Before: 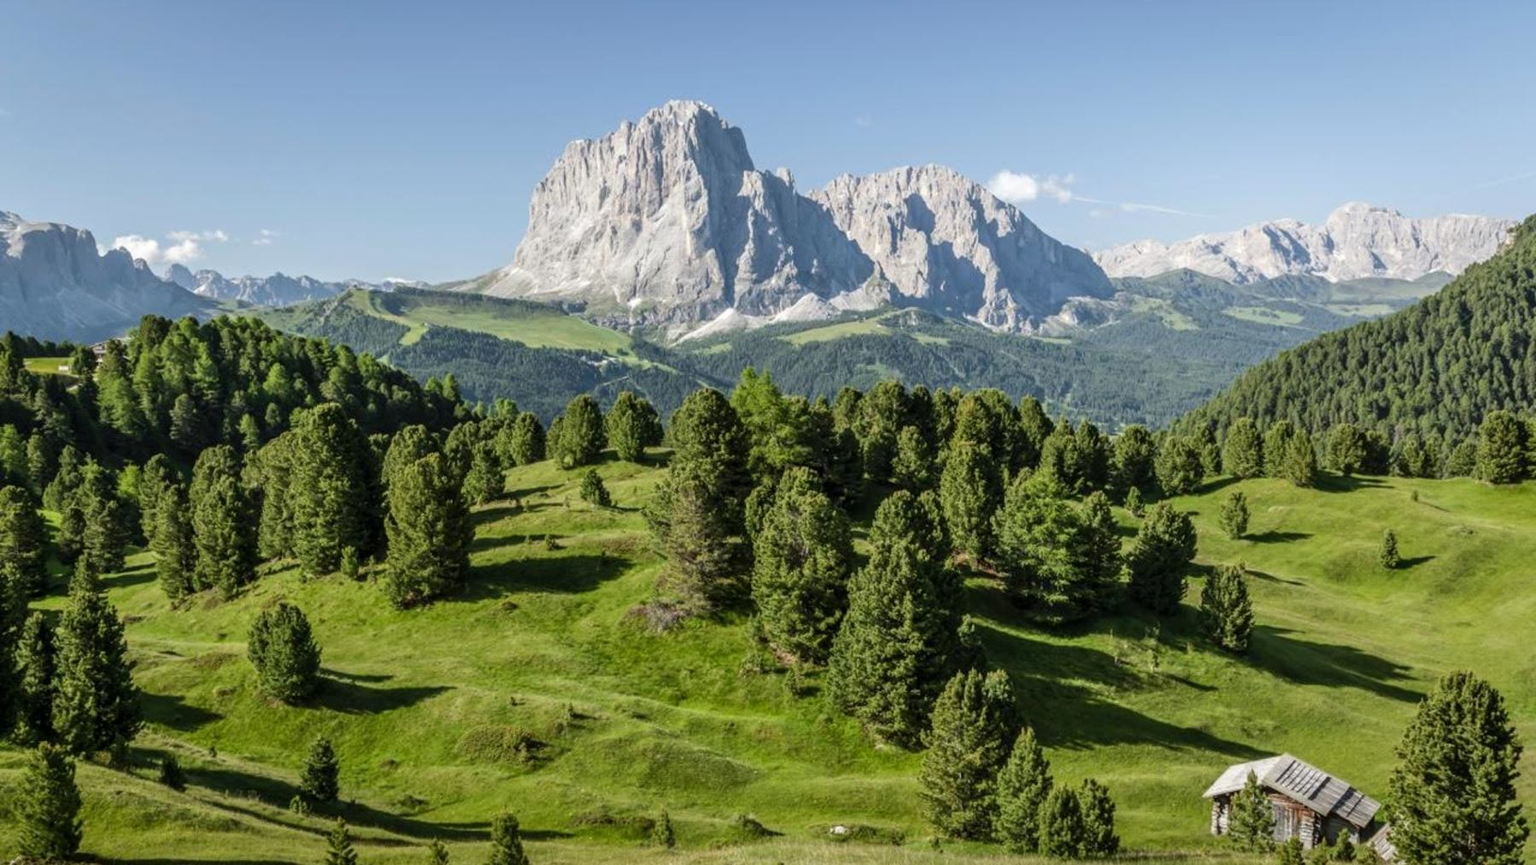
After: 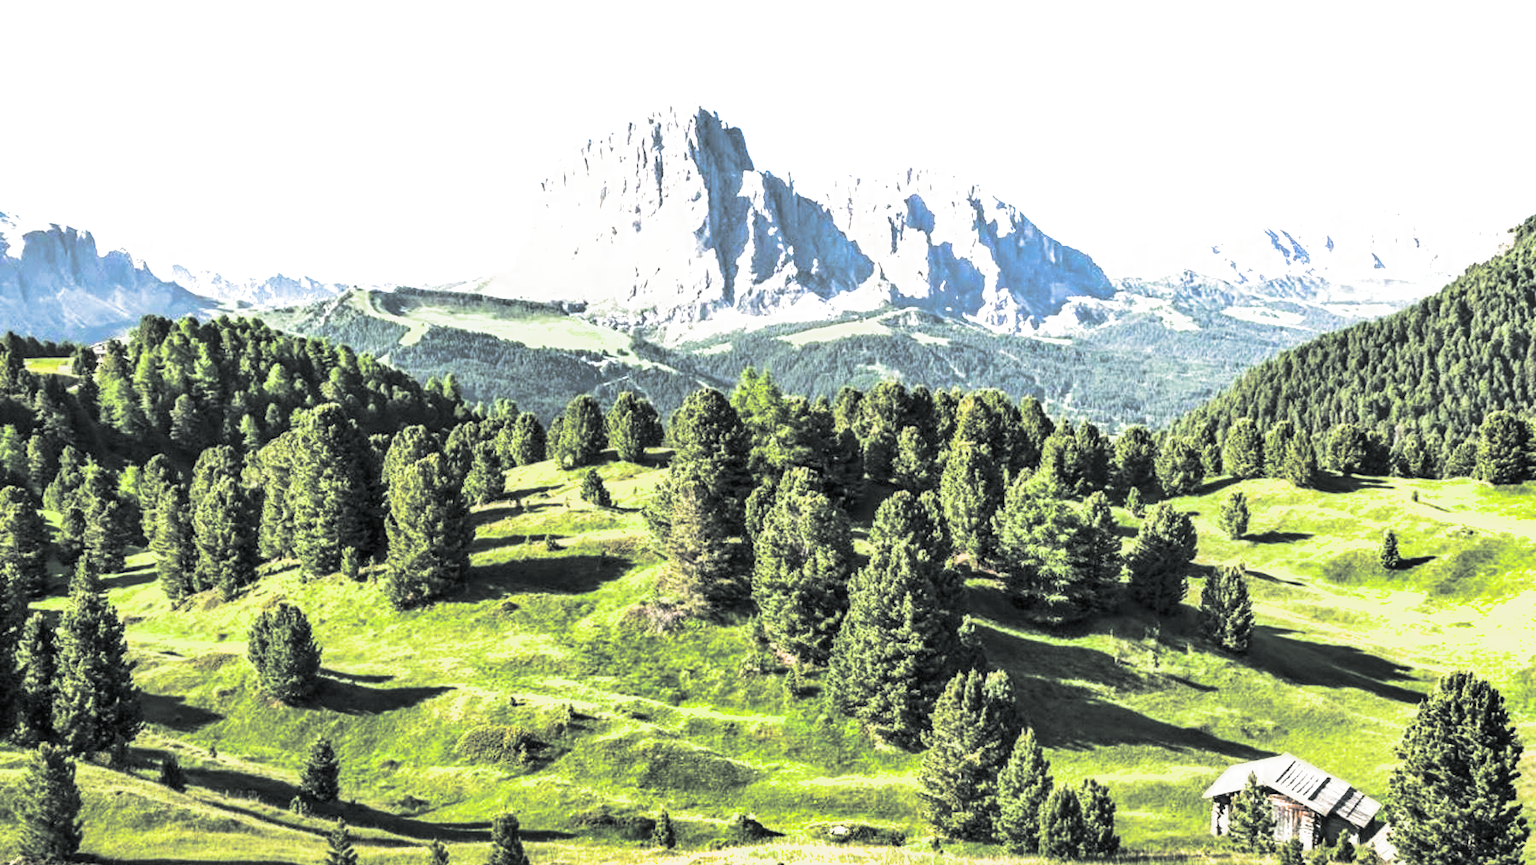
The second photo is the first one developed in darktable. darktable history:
shadows and highlights: low approximation 0.01, soften with gaussian
exposure: black level correction 0, exposure 1.625 EV, compensate exposure bias true, compensate highlight preservation false
split-toning: shadows › hue 190.8°, shadows › saturation 0.05, highlights › hue 54°, highlights › saturation 0.05, compress 0%
